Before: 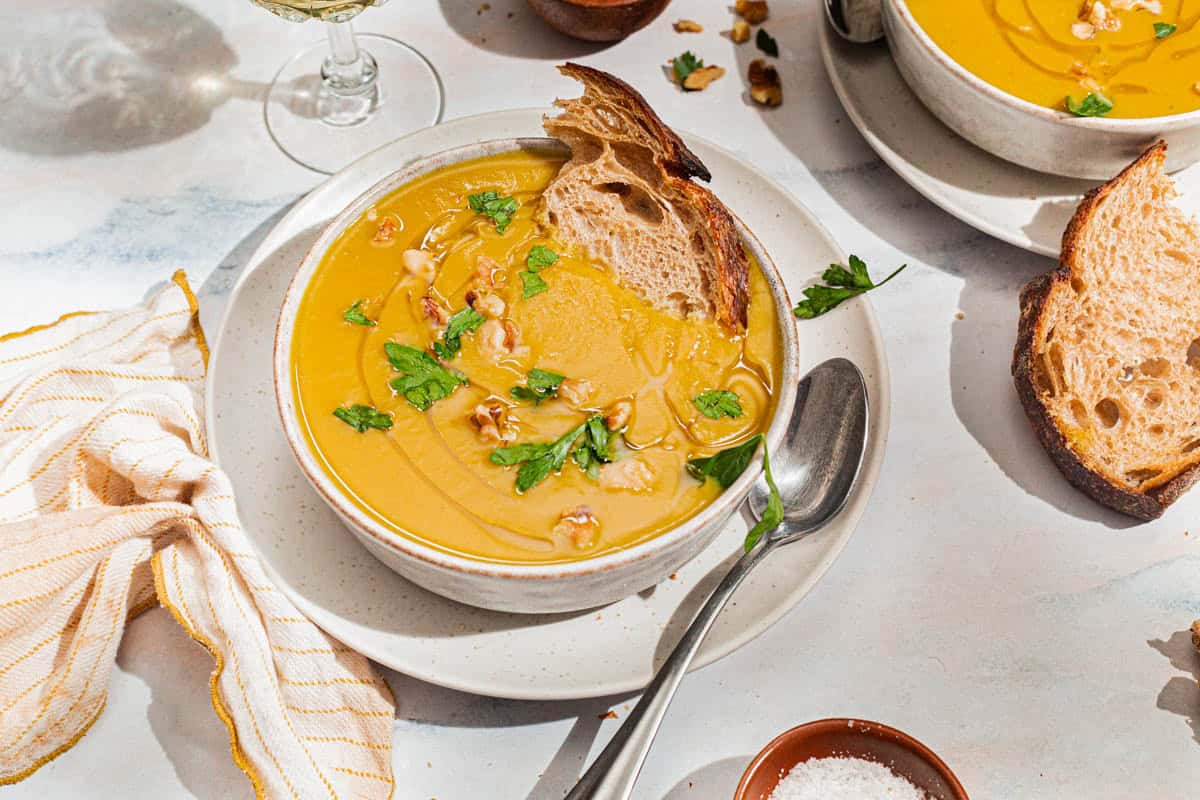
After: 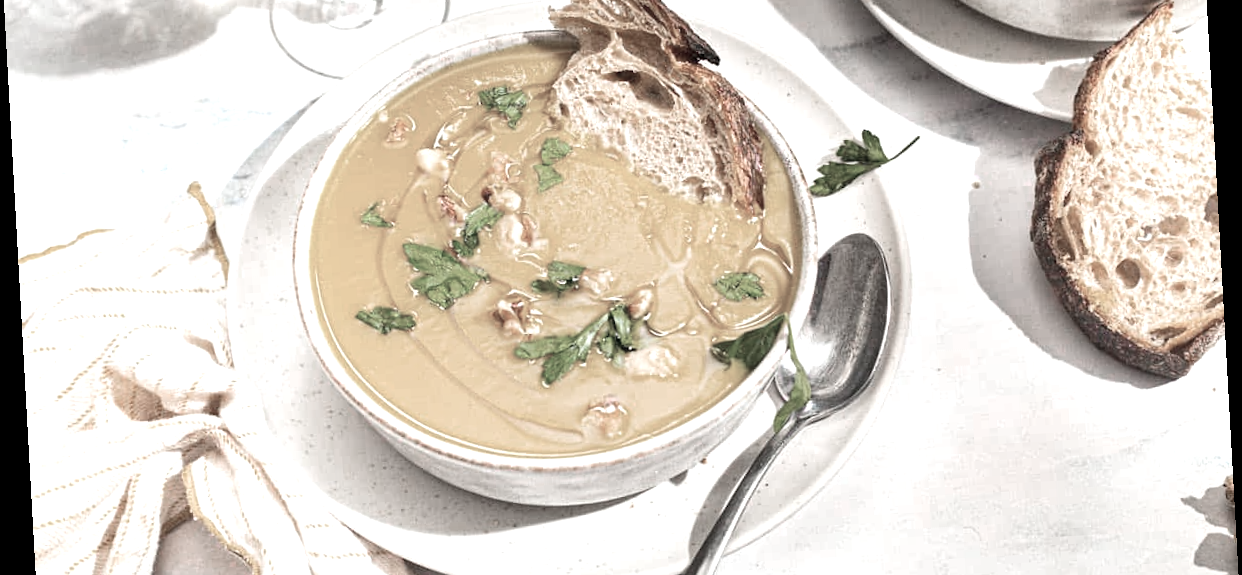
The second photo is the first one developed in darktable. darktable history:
rotate and perspective: rotation -3.18°, automatic cropping off
crop: top 16.727%, bottom 16.727%
exposure: exposure 0.77 EV, compensate highlight preservation false
color zones: curves: ch0 [(0, 0.613) (0.01, 0.613) (0.245, 0.448) (0.498, 0.529) (0.642, 0.665) (0.879, 0.777) (0.99, 0.613)]; ch1 [(0, 0.272) (0.219, 0.127) (0.724, 0.346)]
